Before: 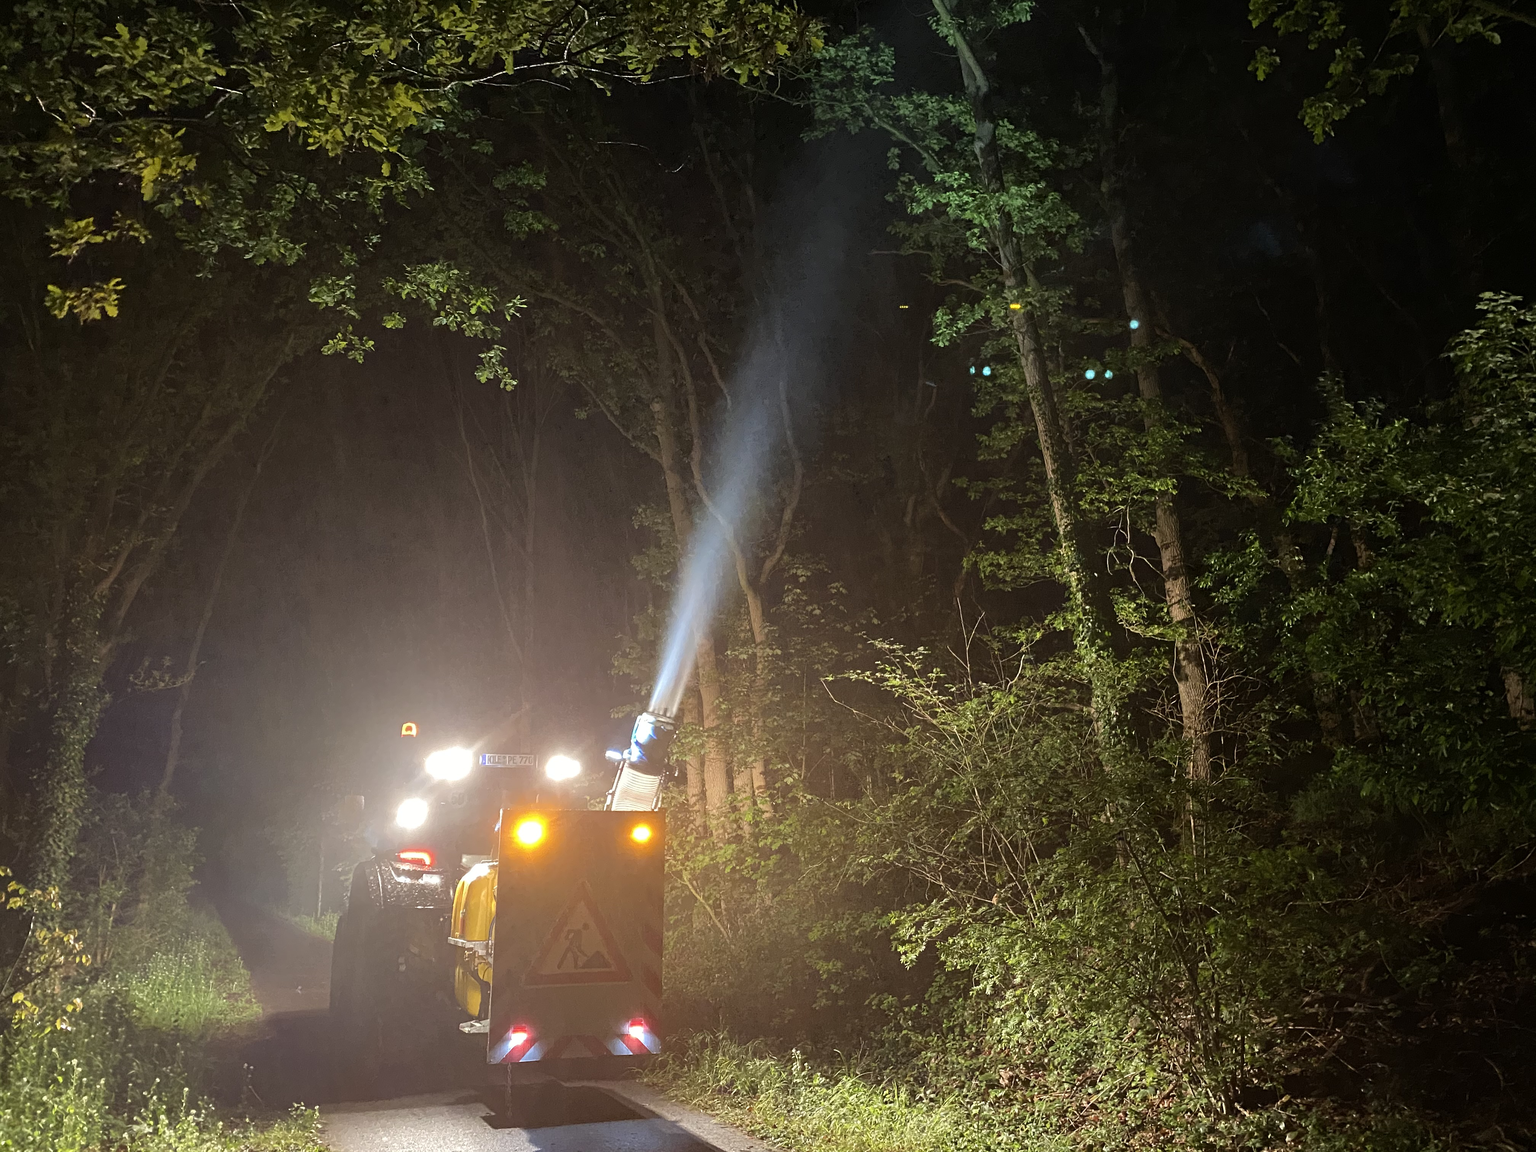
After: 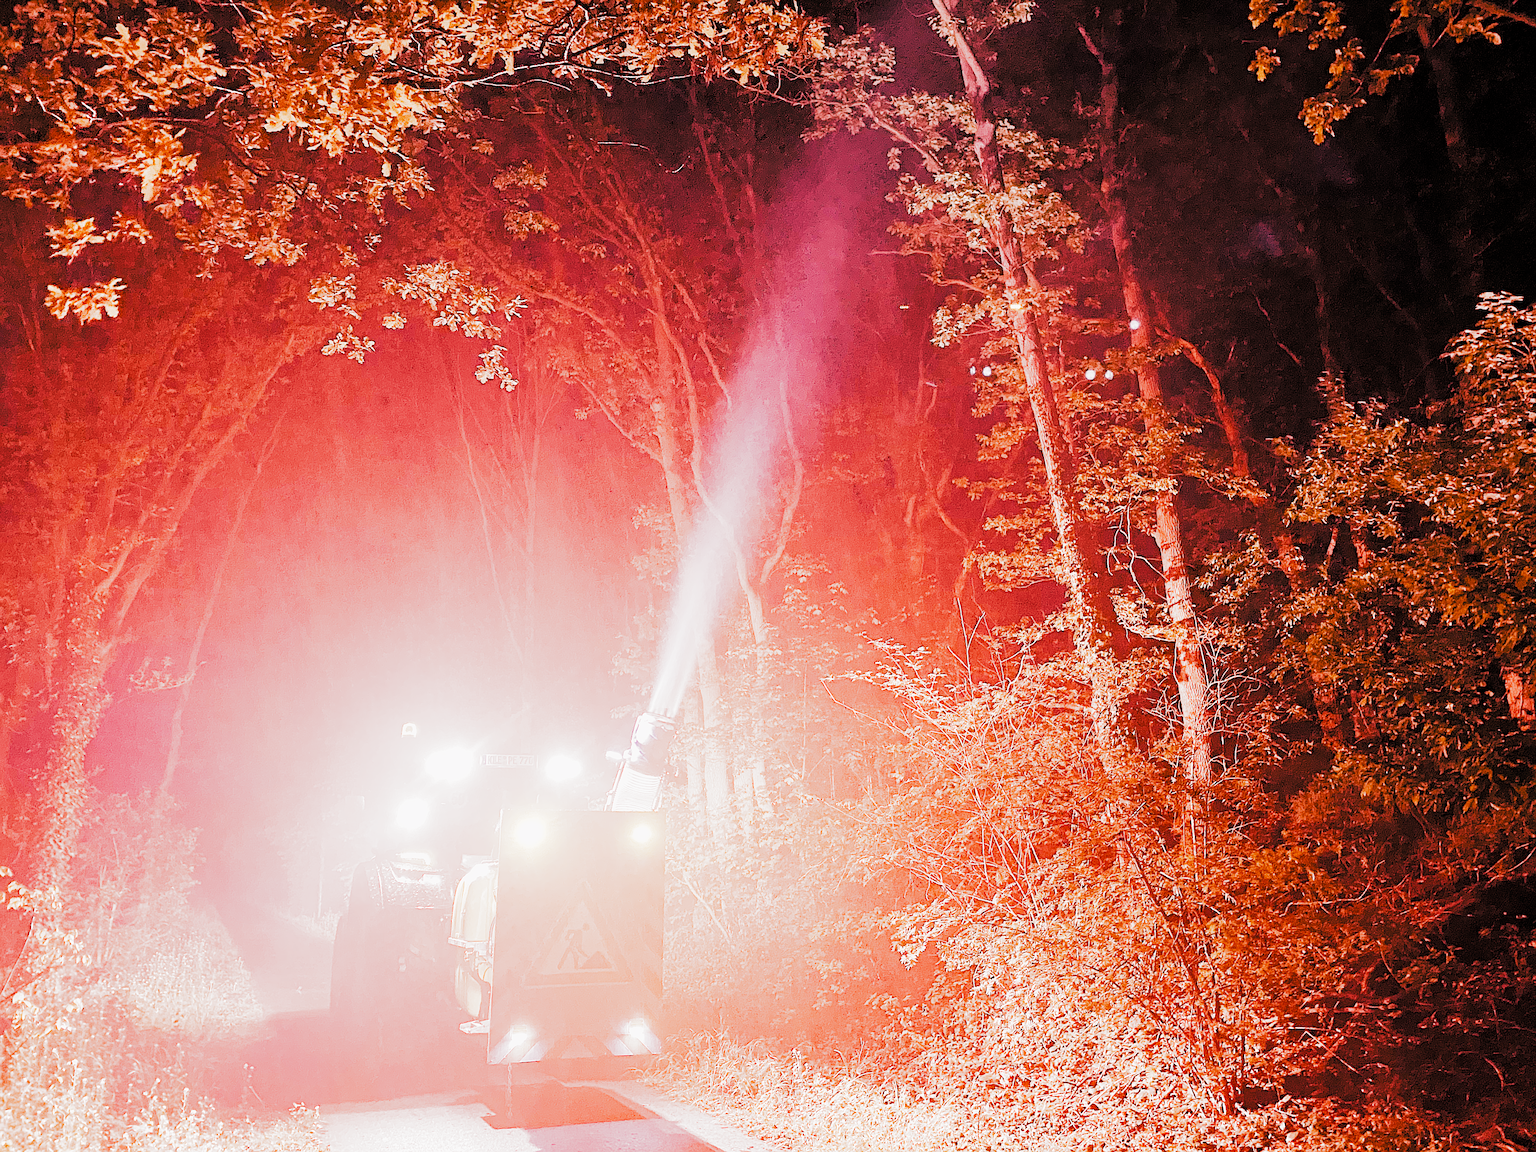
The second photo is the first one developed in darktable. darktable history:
sharpen: on, module defaults
exposure: exposure 0.64 EV, compensate highlight preservation false
white balance: red 3.121, blue 1.419
filmic: grey point source 9.28, black point source -5.14, white point source 5.67, grey point target 18, white point target 100, output power 2.2, latitude stops 2, contrast 1.5, saturation 100, global saturation 100
